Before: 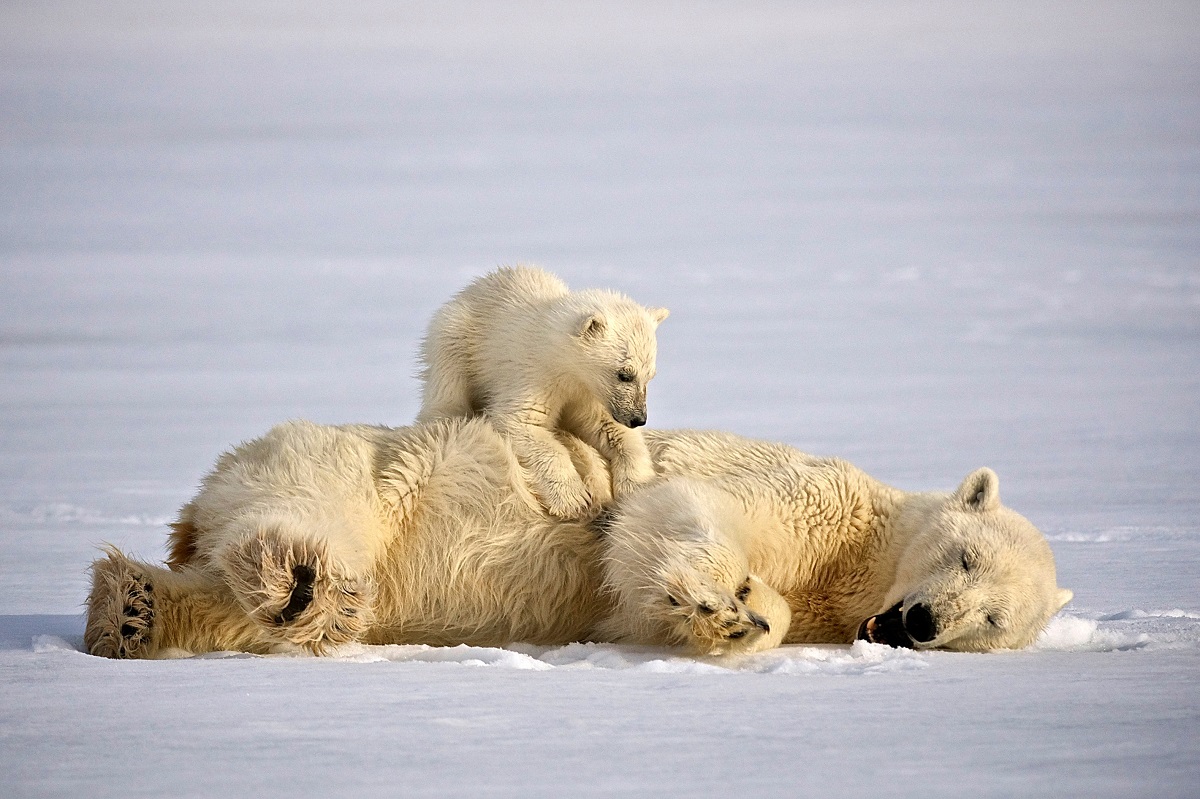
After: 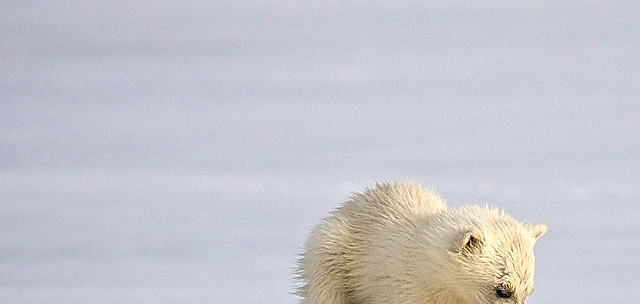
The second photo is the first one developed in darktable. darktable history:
crop: left 10.245%, top 10.582%, right 36.366%, bottom 51.264%
sharpen: on, module defaults
